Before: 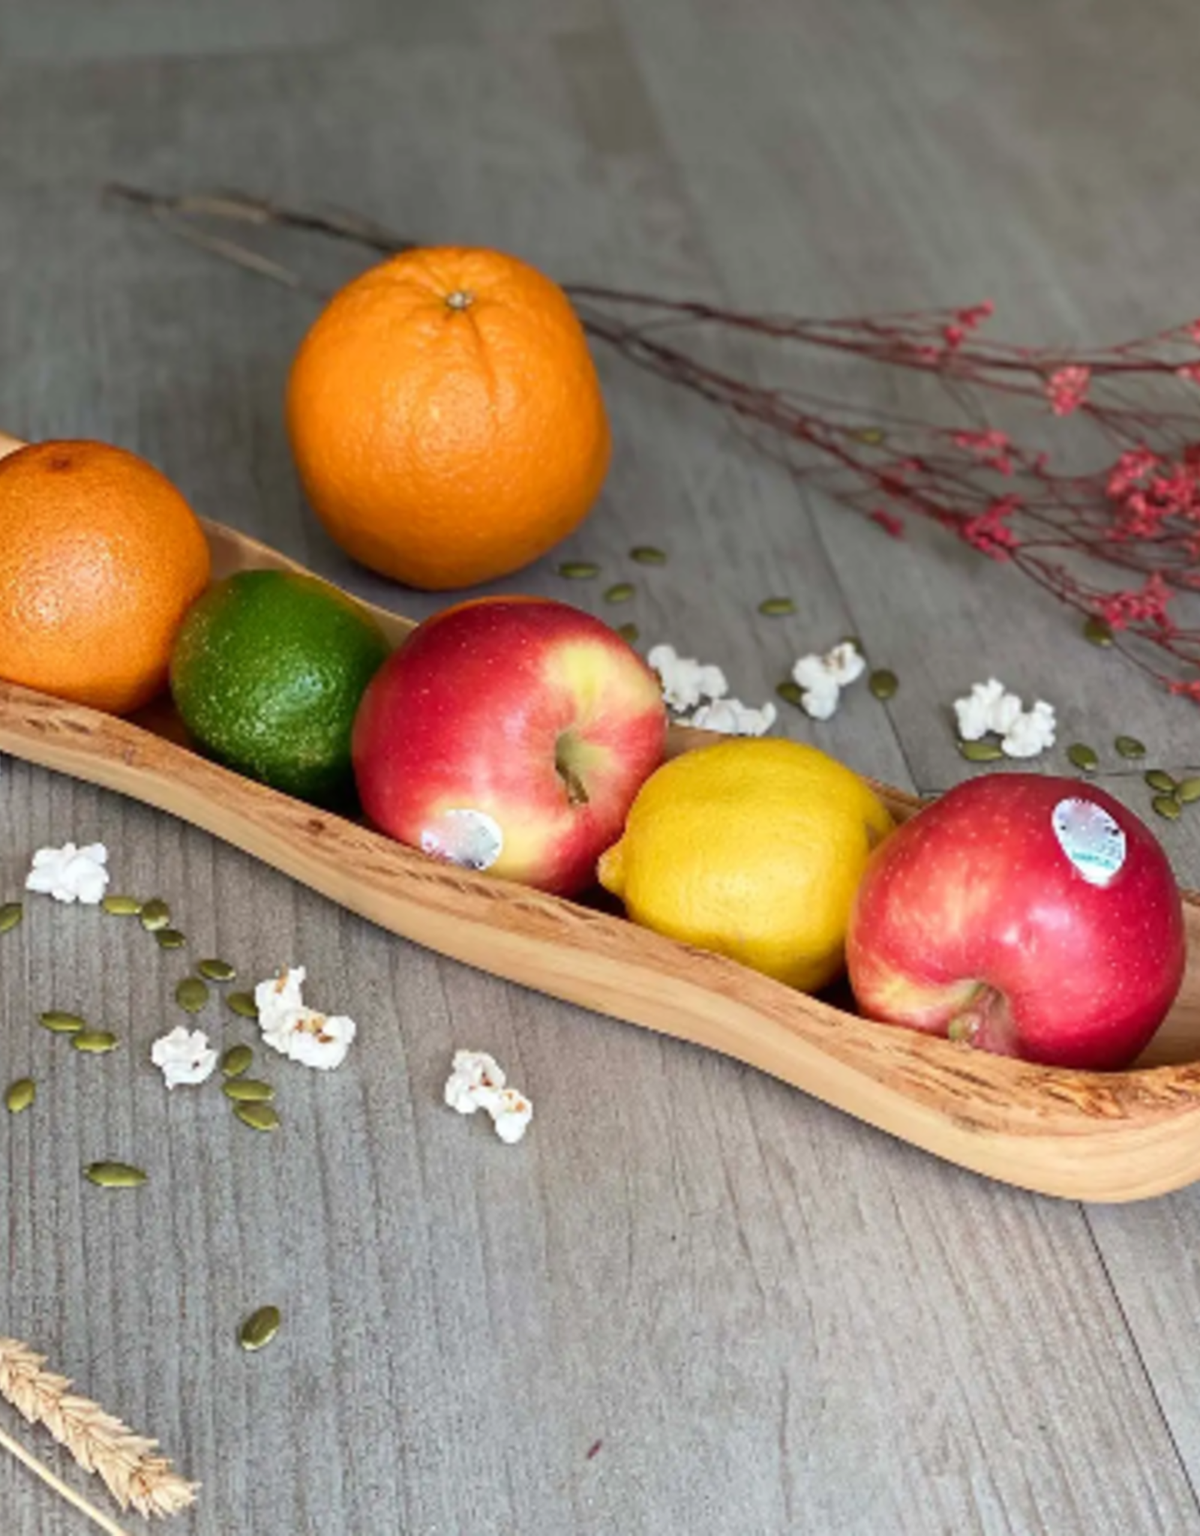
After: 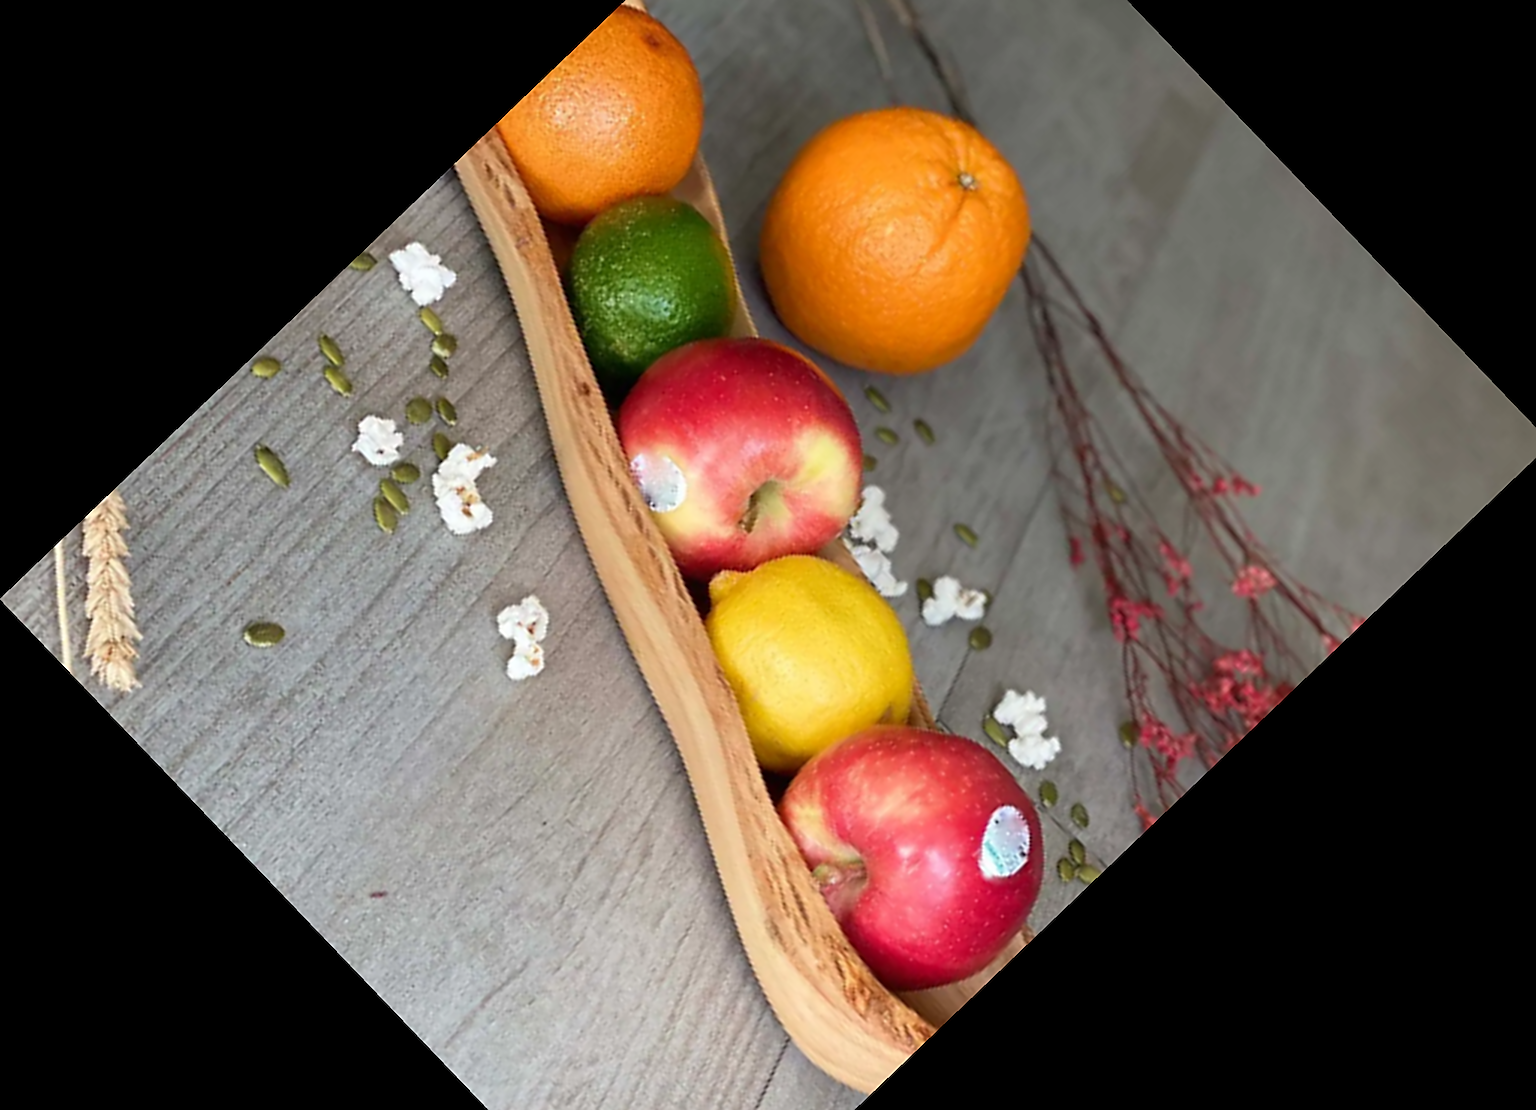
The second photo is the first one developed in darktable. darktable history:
sharpen: amount 0.6
crop and rotate: angle -46.26°, top 16.234%, right 0.912%, bottom 11.704%
